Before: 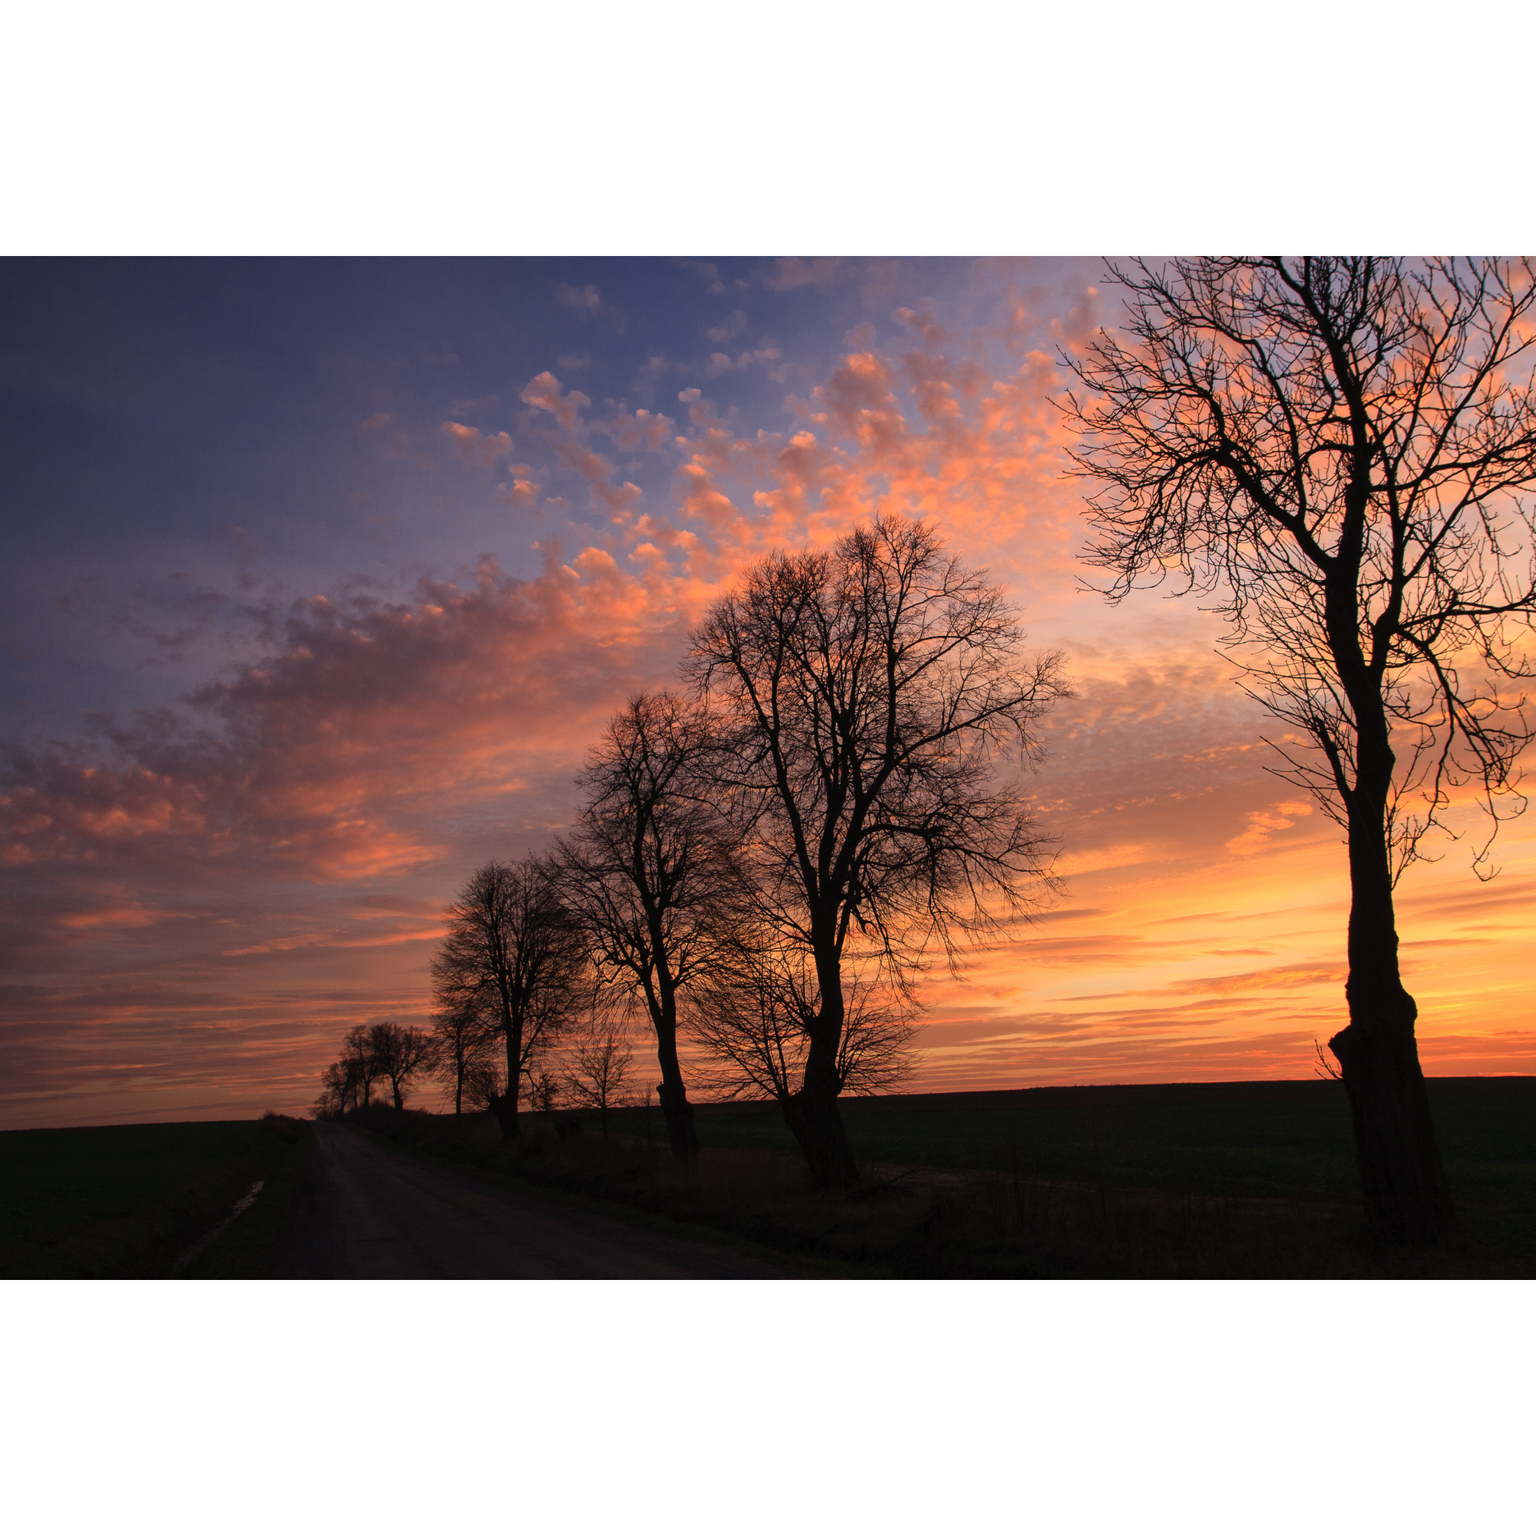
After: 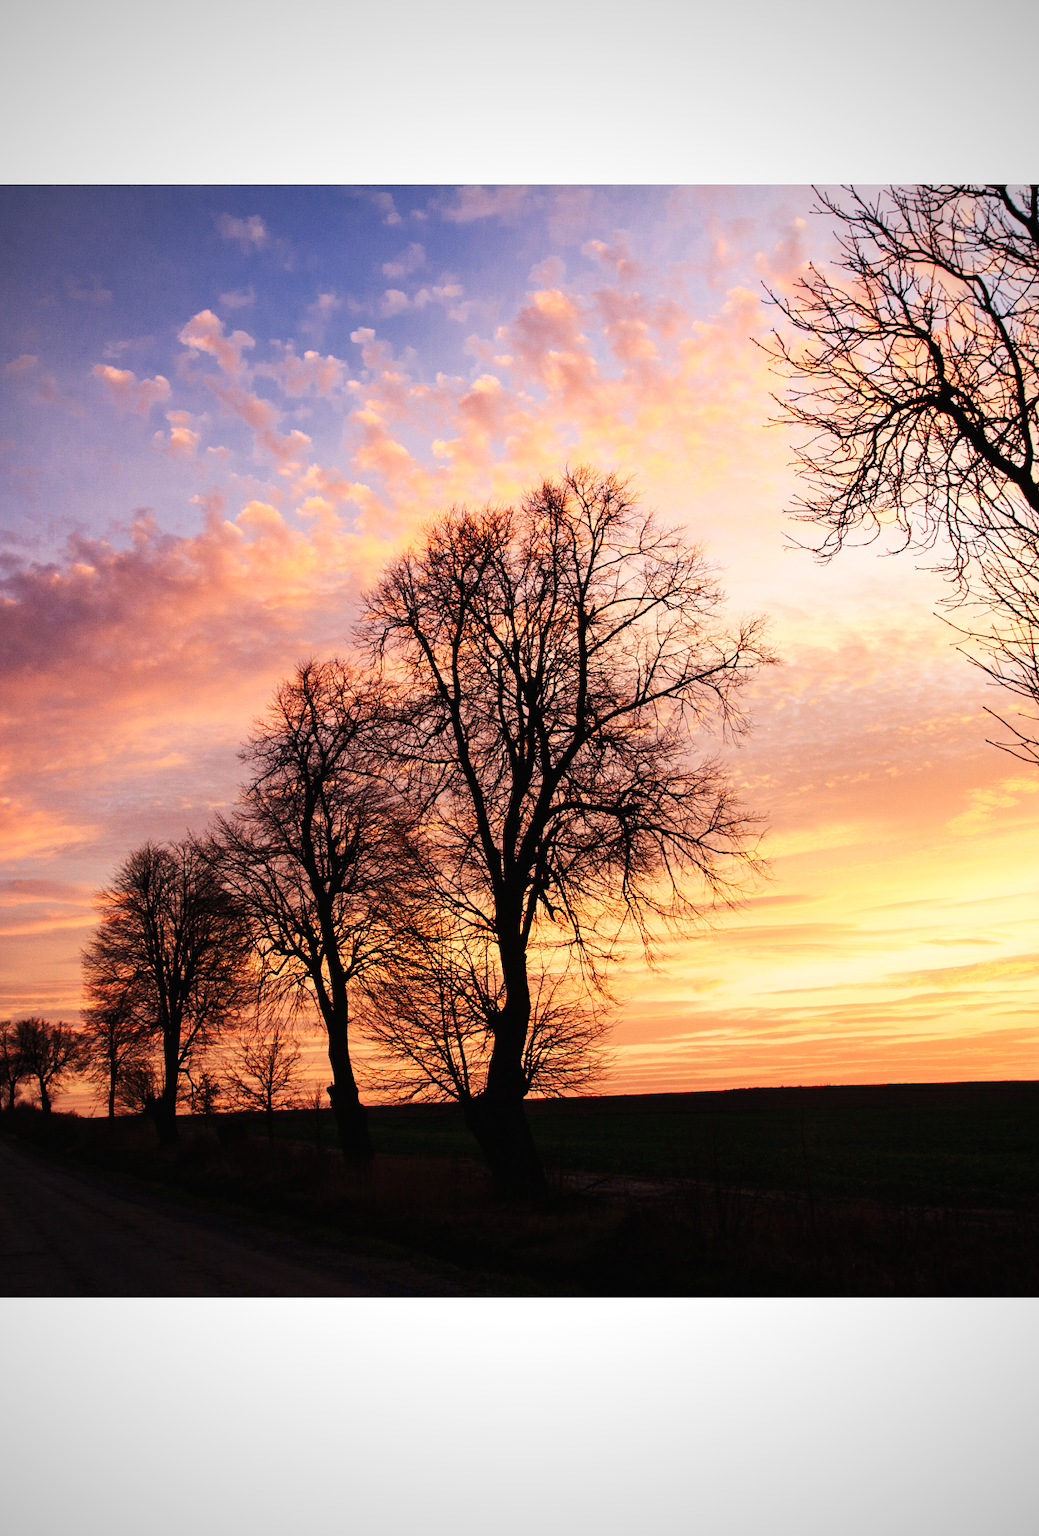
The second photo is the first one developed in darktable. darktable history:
crop and rotate: left 23.212%, top 5.635%, right 14.529%, bottom 2.353%
vignetting: fall-off start 71.78%
base curve: curves: ch0 [(0, 0.003) (0.001, 0.002) (0.006, 0.004) (0.02, 0.022) (0.048, 0.086) (0.094, 0.234) (0.162, 0.431) (0.258, 0.629) (0.385, 0.8) (0.548, 0.918) (0.751, 0.988) (1, 1)], preserve colors none
